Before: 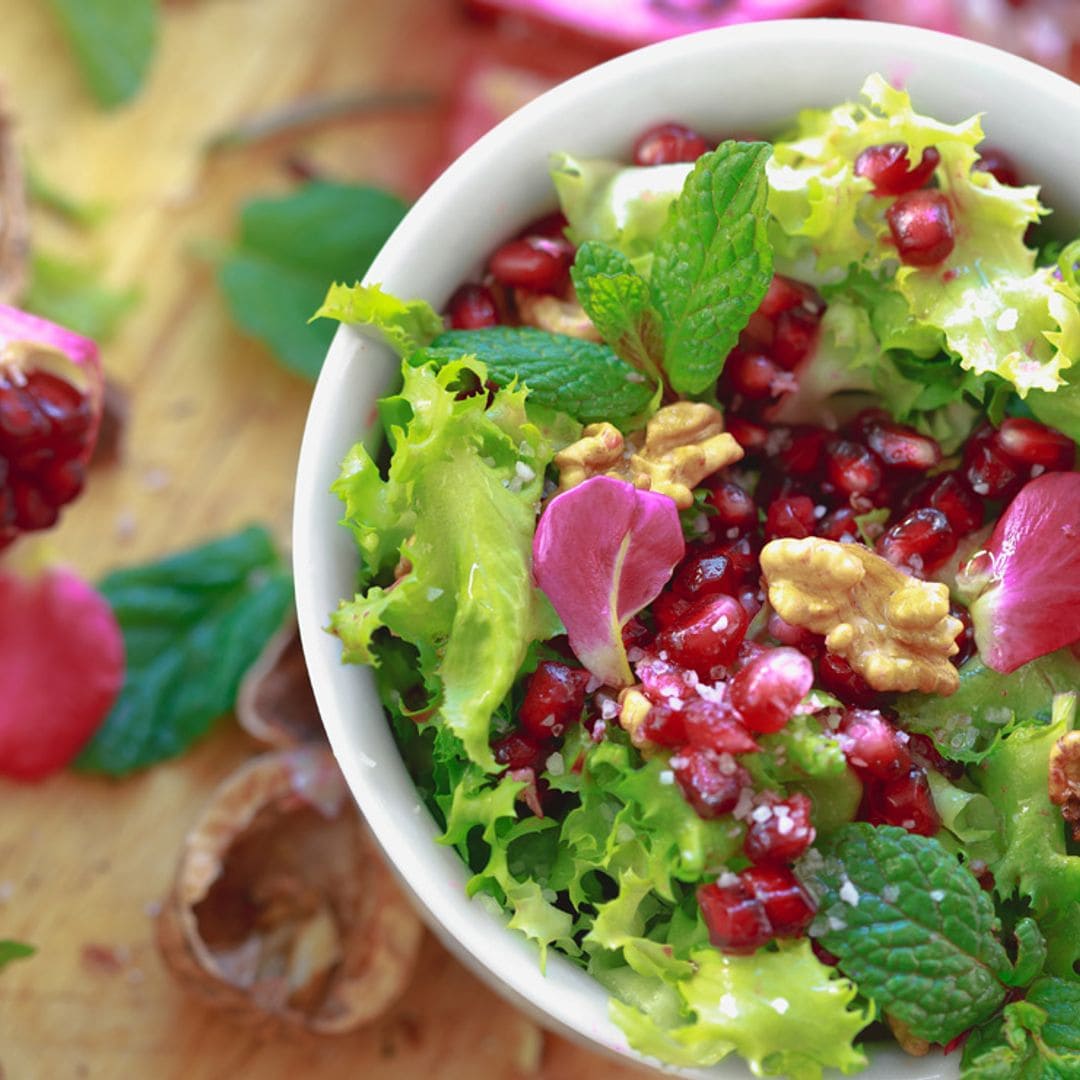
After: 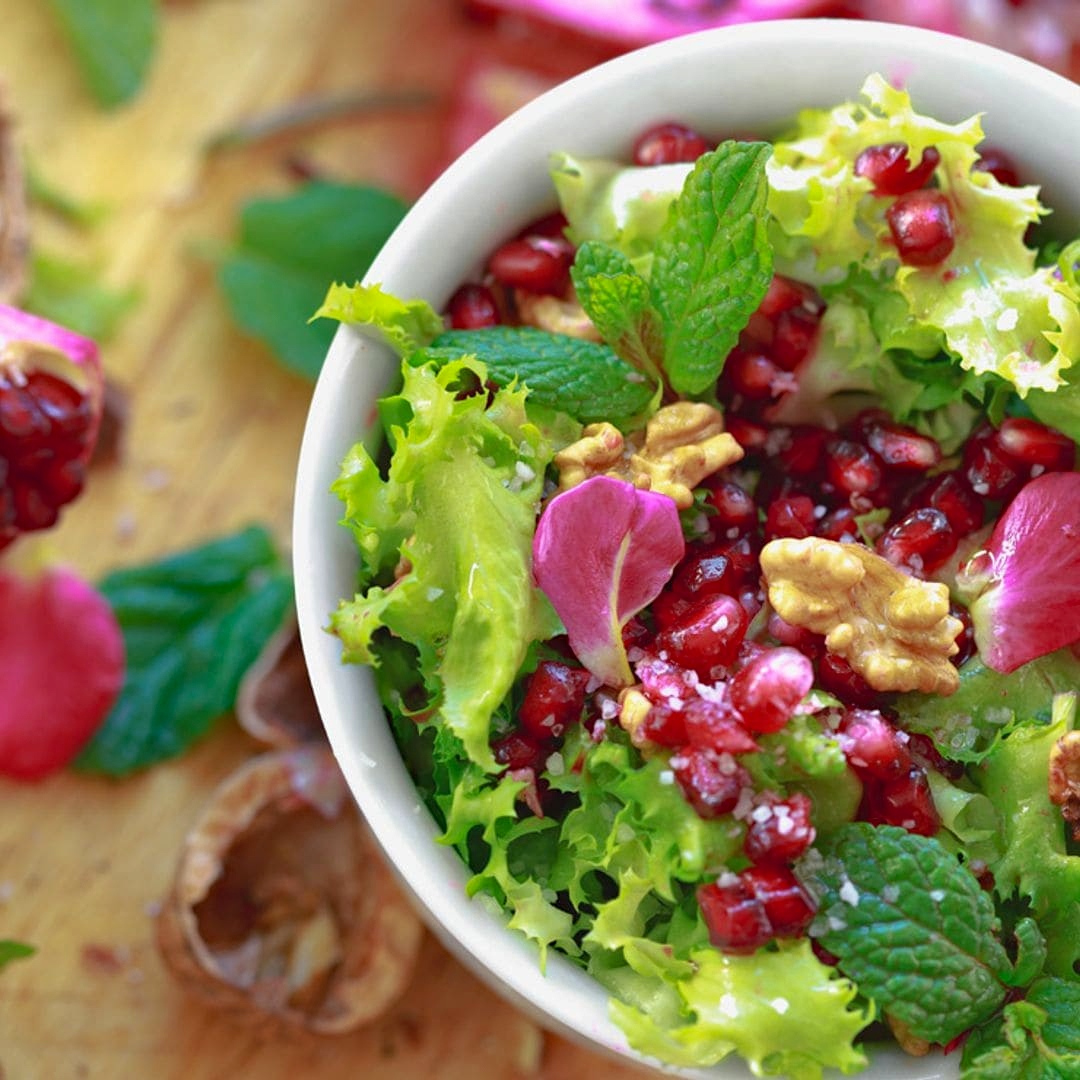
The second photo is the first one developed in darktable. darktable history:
haze removal: compatibility mode true, adaptive false
shadows and highlights: shadows 37.27, highlights -28.18, soften with gaussian
